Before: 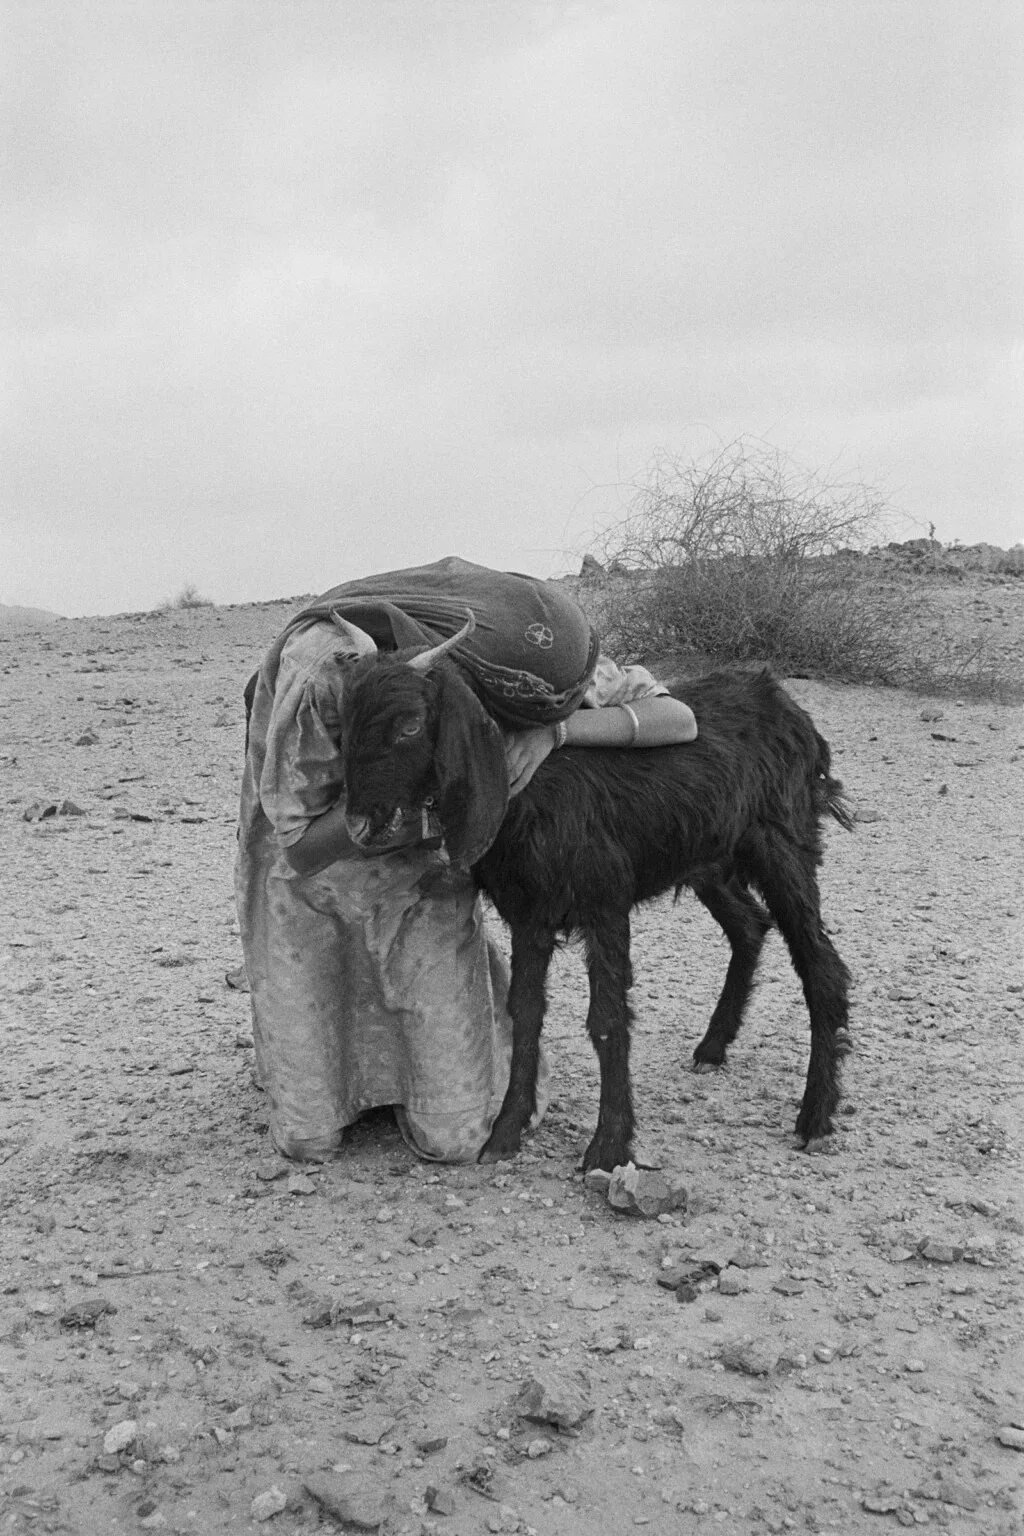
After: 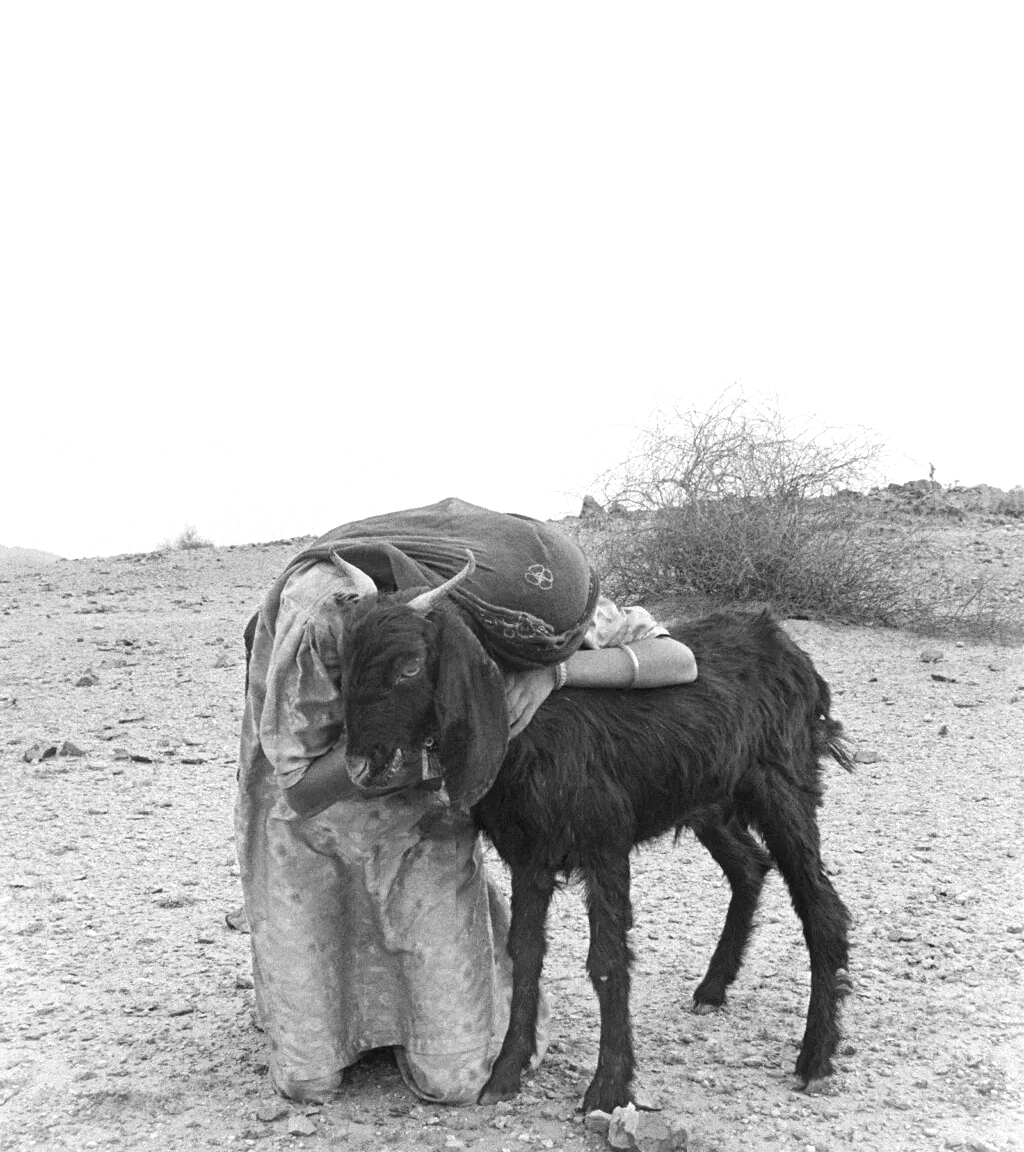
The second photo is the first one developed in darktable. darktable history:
vignetting: fall-off start 100%, brightness 0.3, saturation 0
exposure: black level correction 0, exposure 0.7 EV, compensate exposure bias true, compensate highlight preservation false
crop: top 3.857%, bottom 21.132%
